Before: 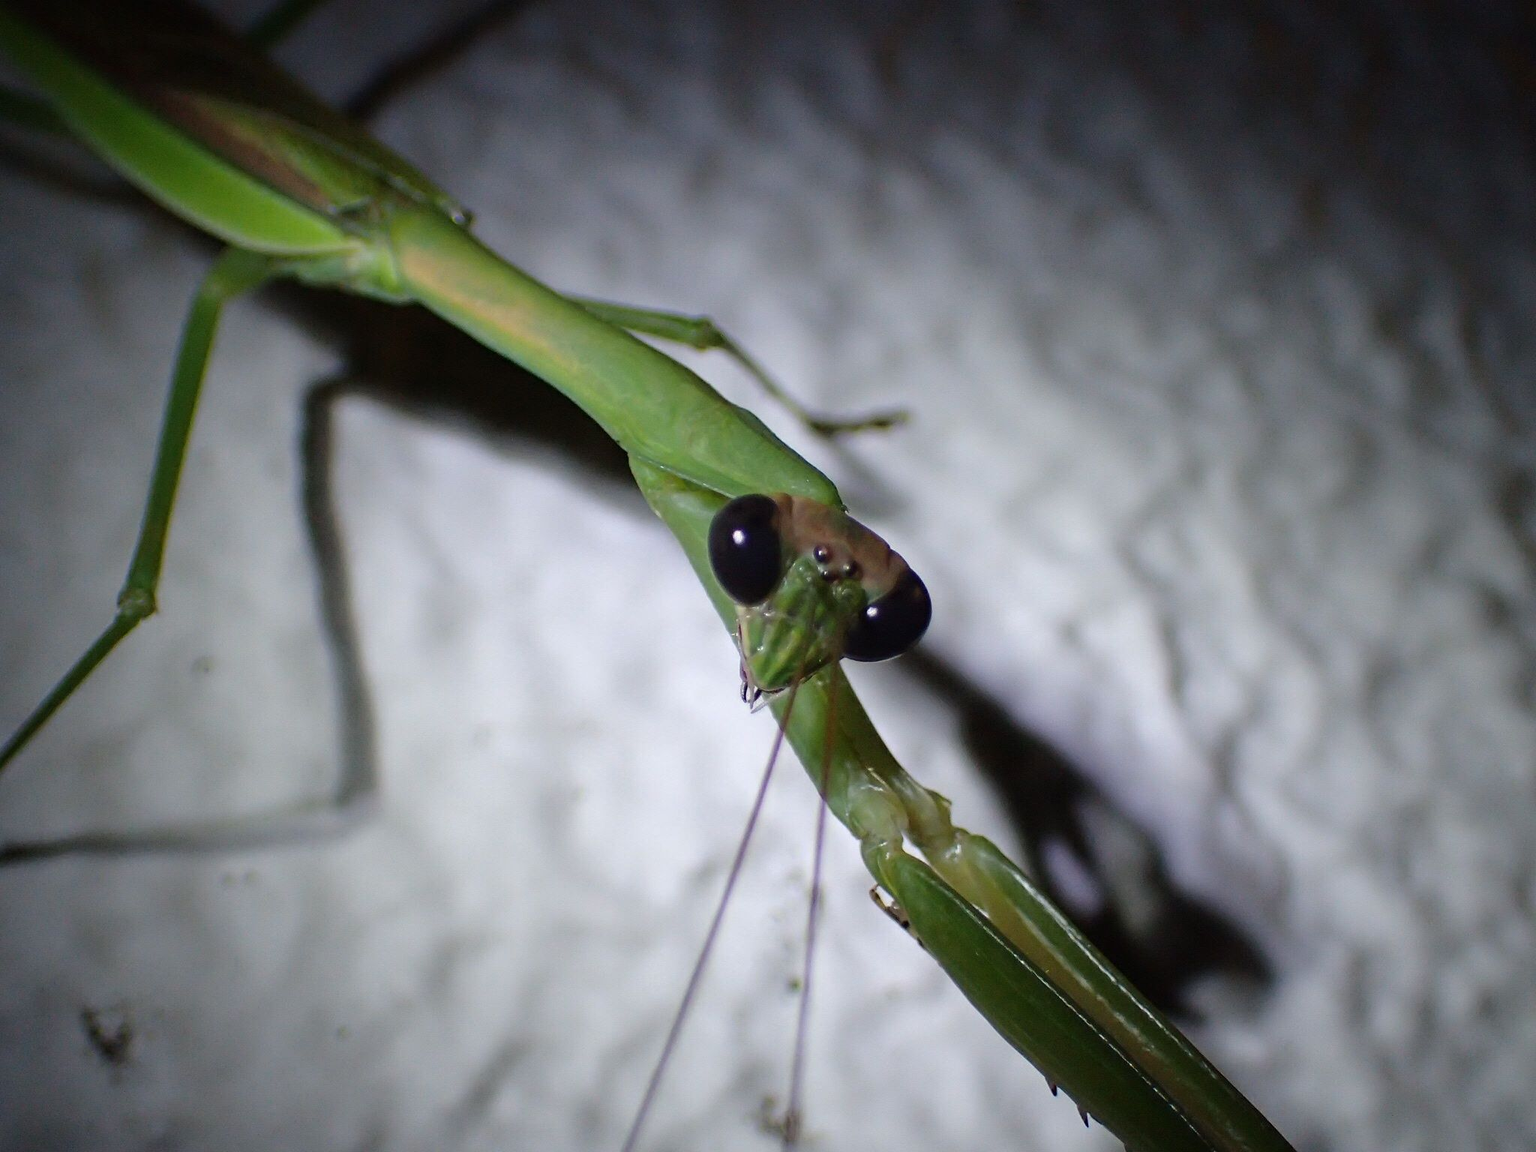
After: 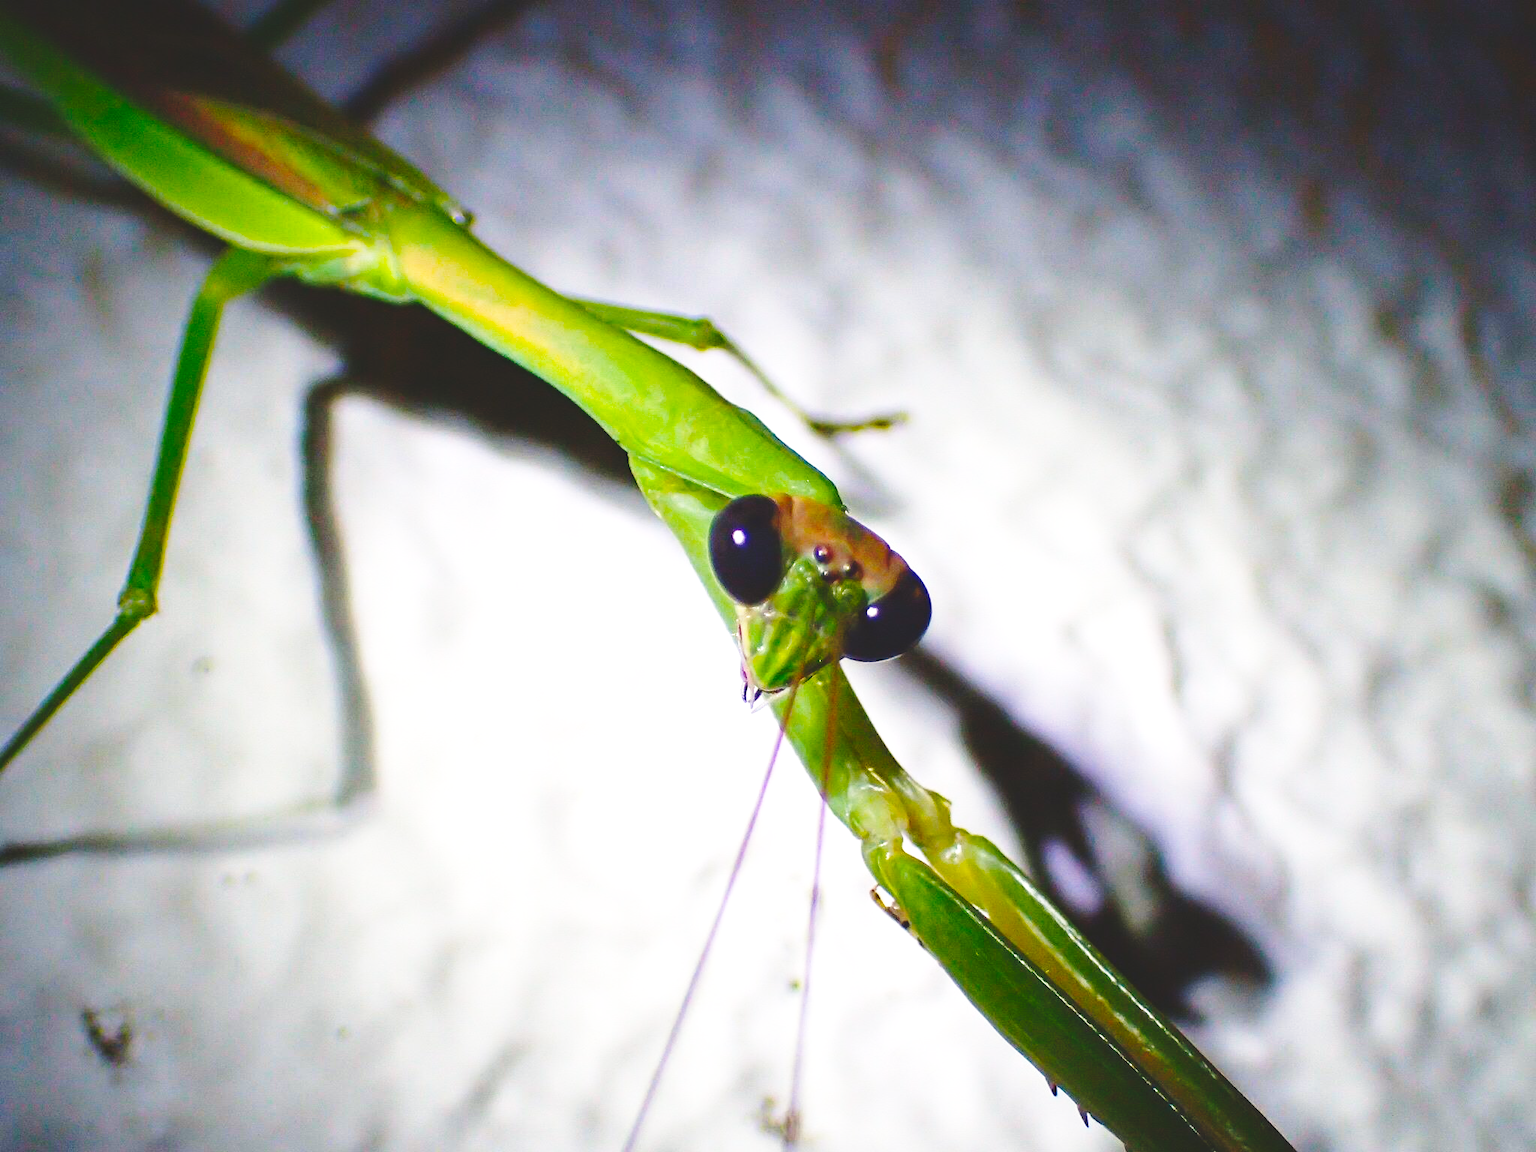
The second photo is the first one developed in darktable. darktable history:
color balance rgb: highlights gain › chroma 2.972%, highlights gain › hue 73.46°, global offset › luminance 1.495%, perceptual saturation grading › global saturation 0.637%, perceptual saturation grading › mid-tones 6.266%, perceptual saturation grading › shadows 72.415%, perceptual brilliance grading › global brilliance 18.329%, global vibrance 40.136%
base curve: curves: ch0 [(0, 0) (0.036, 0.037) (0.121, 0.228) (0.46, 0.76) (0.859, 0.983) (1, 1)], preserve colors none
